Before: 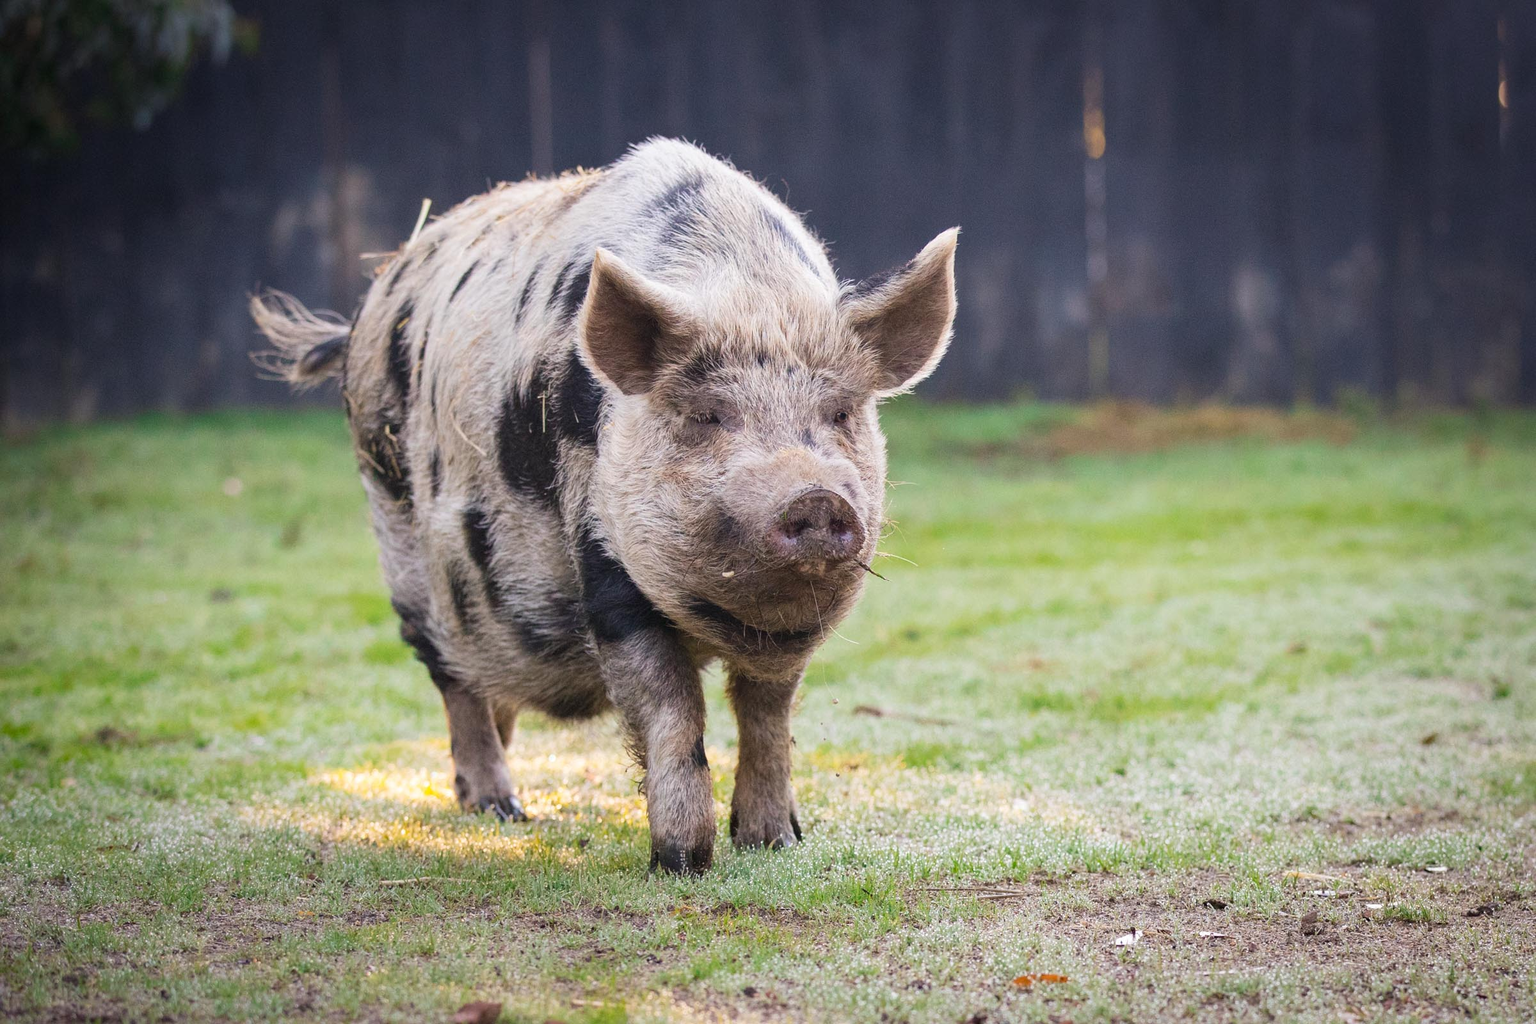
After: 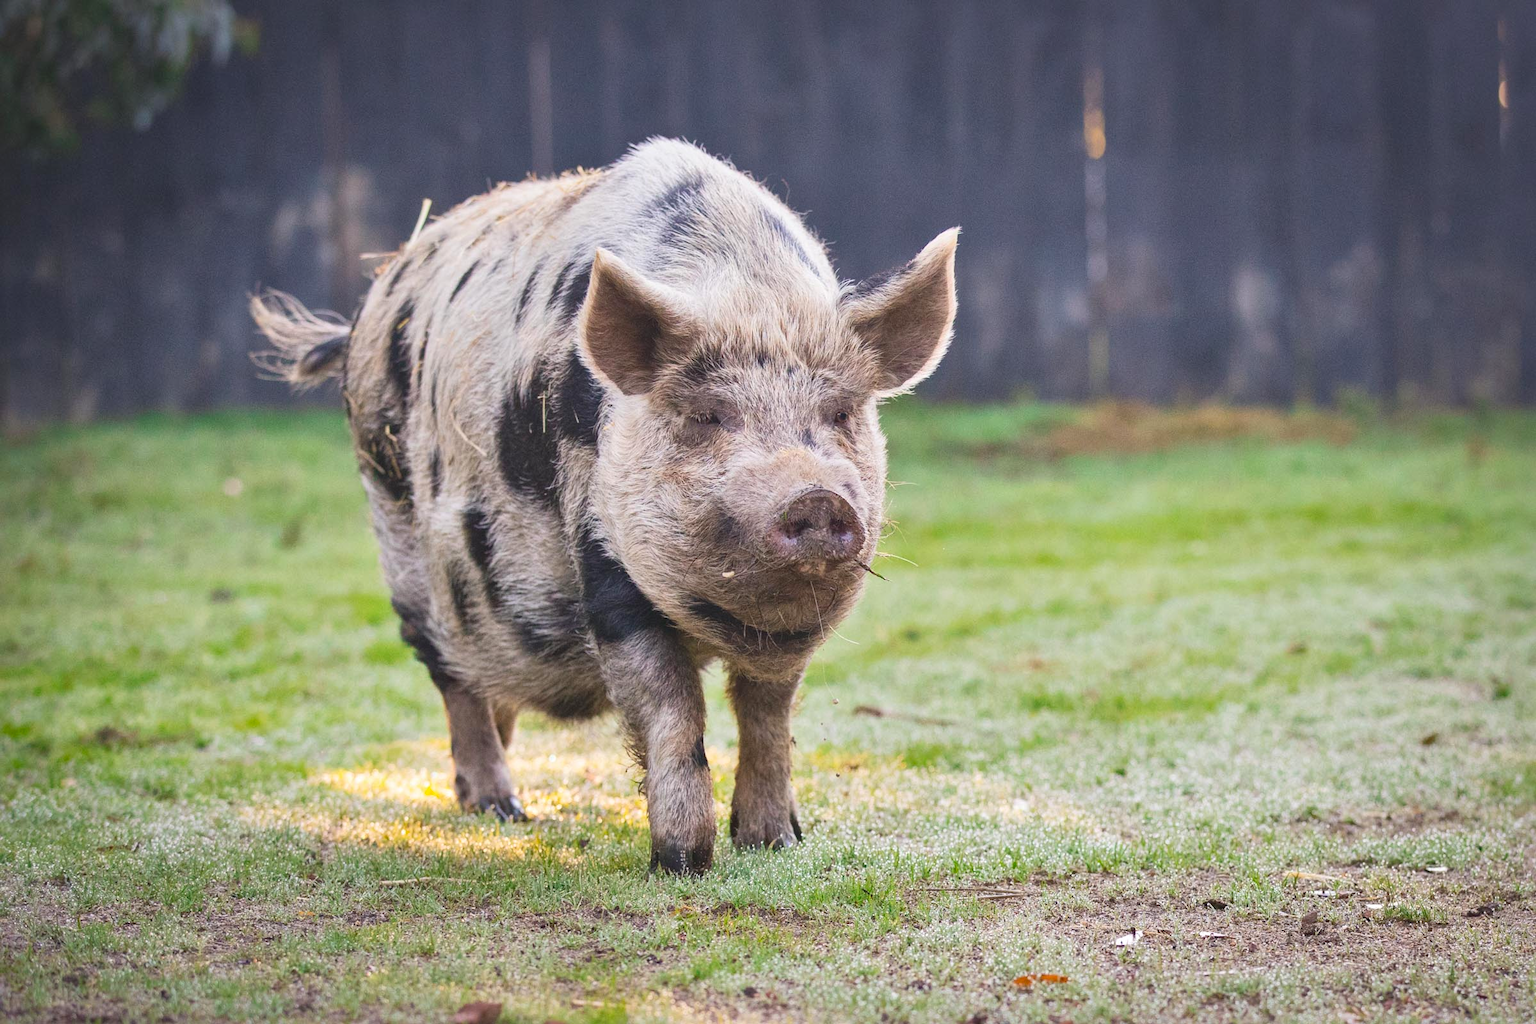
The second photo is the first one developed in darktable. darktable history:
local contrast: mode bilateral grid, contrast 25, coarseness 60, detail 151%, midtone range 0.2
exposure: black level correction 0, exposure 0.7 EV, compensate exposure bias true, compensate highlight preservation false
contrast brightness saturation: contrast -0.28
